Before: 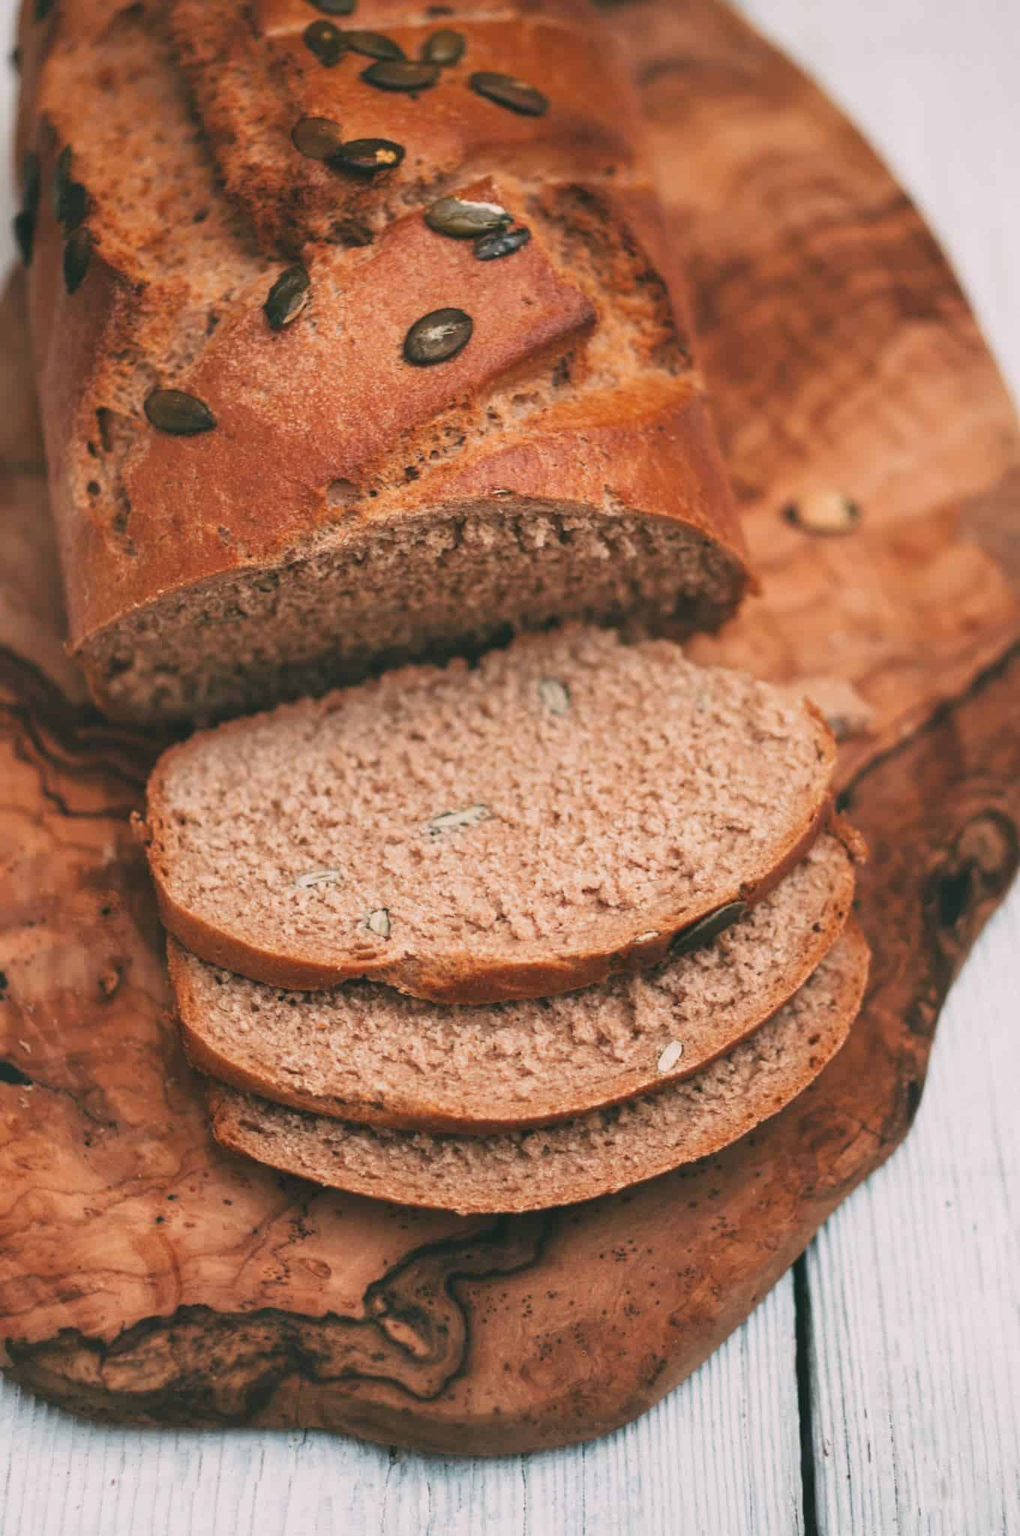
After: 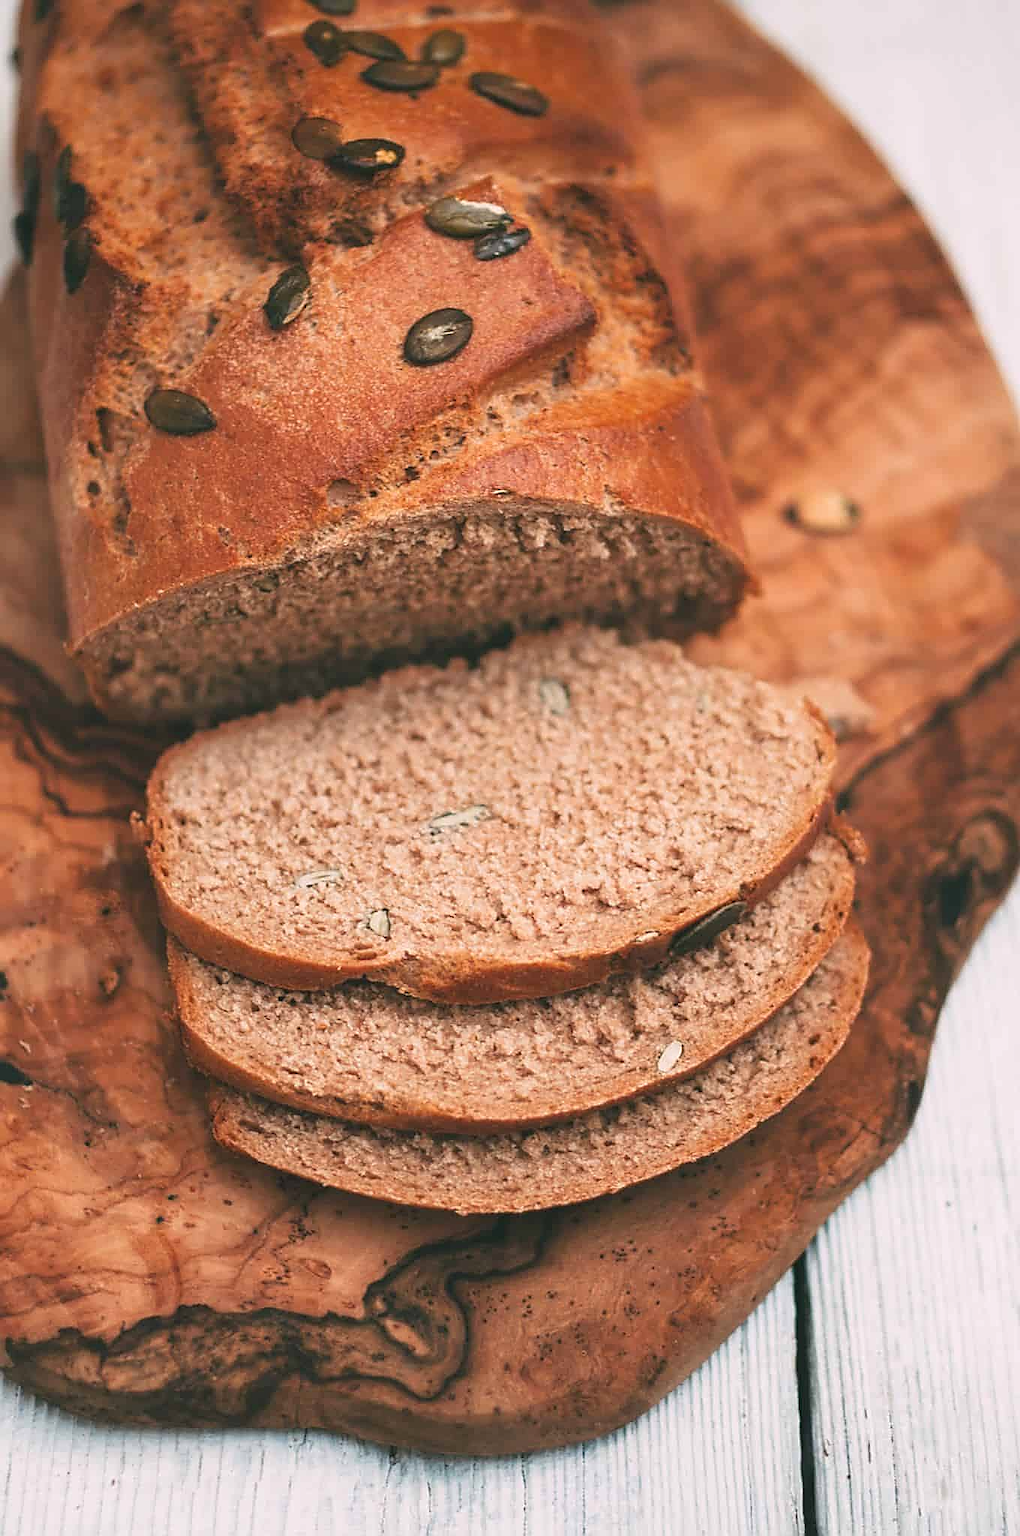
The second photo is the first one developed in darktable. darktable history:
exposure: exposure 0.178 EV, compensate exposure bias true, compensate highlight preservation false
sharpen: radius 1.4, amount 1.25, threshold 0.7
